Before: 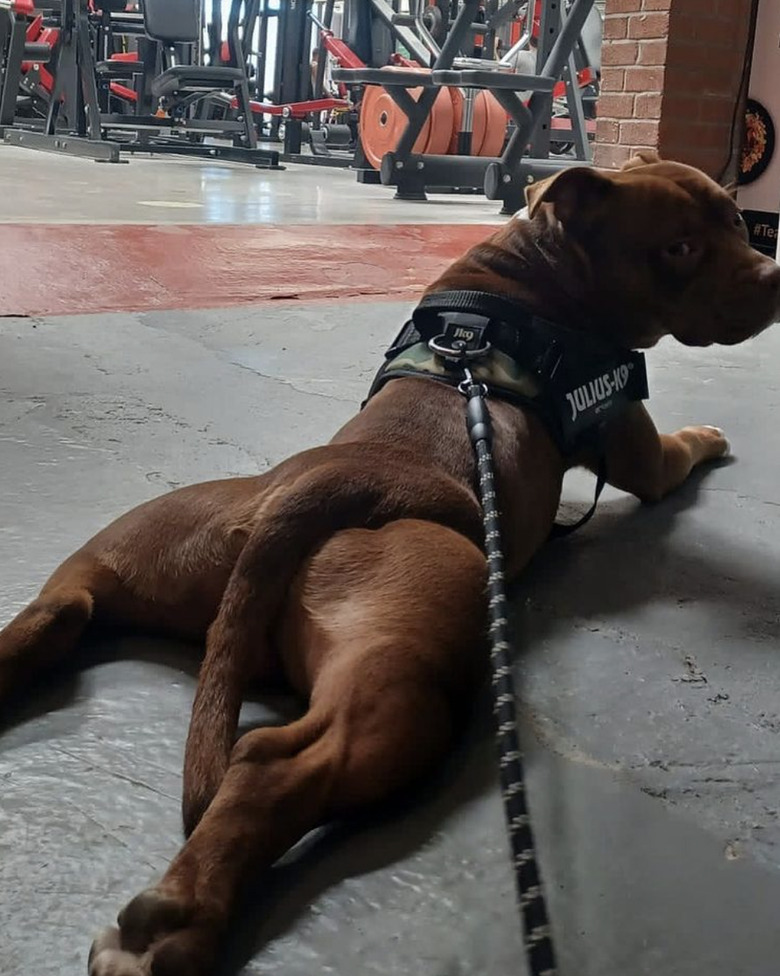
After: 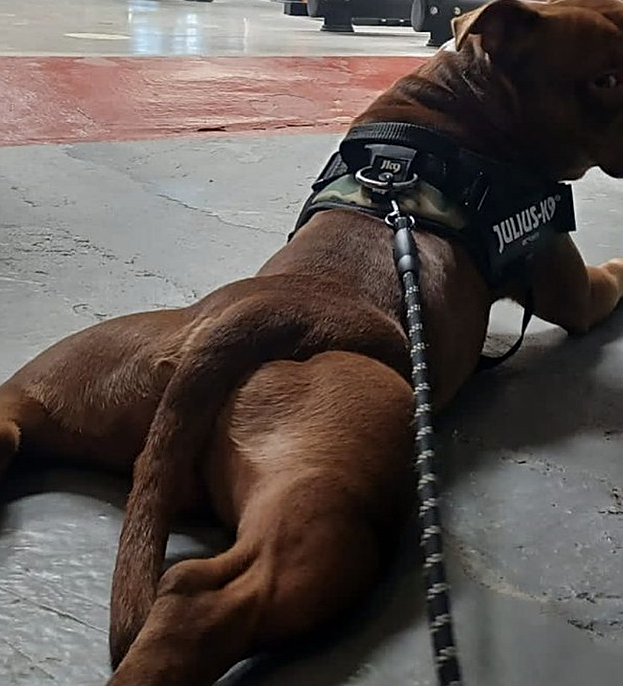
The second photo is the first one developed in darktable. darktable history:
crop: left 9.365%, top 17.237%, right 10.757%, bottom 12.384%
sharpen: on, module defaults
